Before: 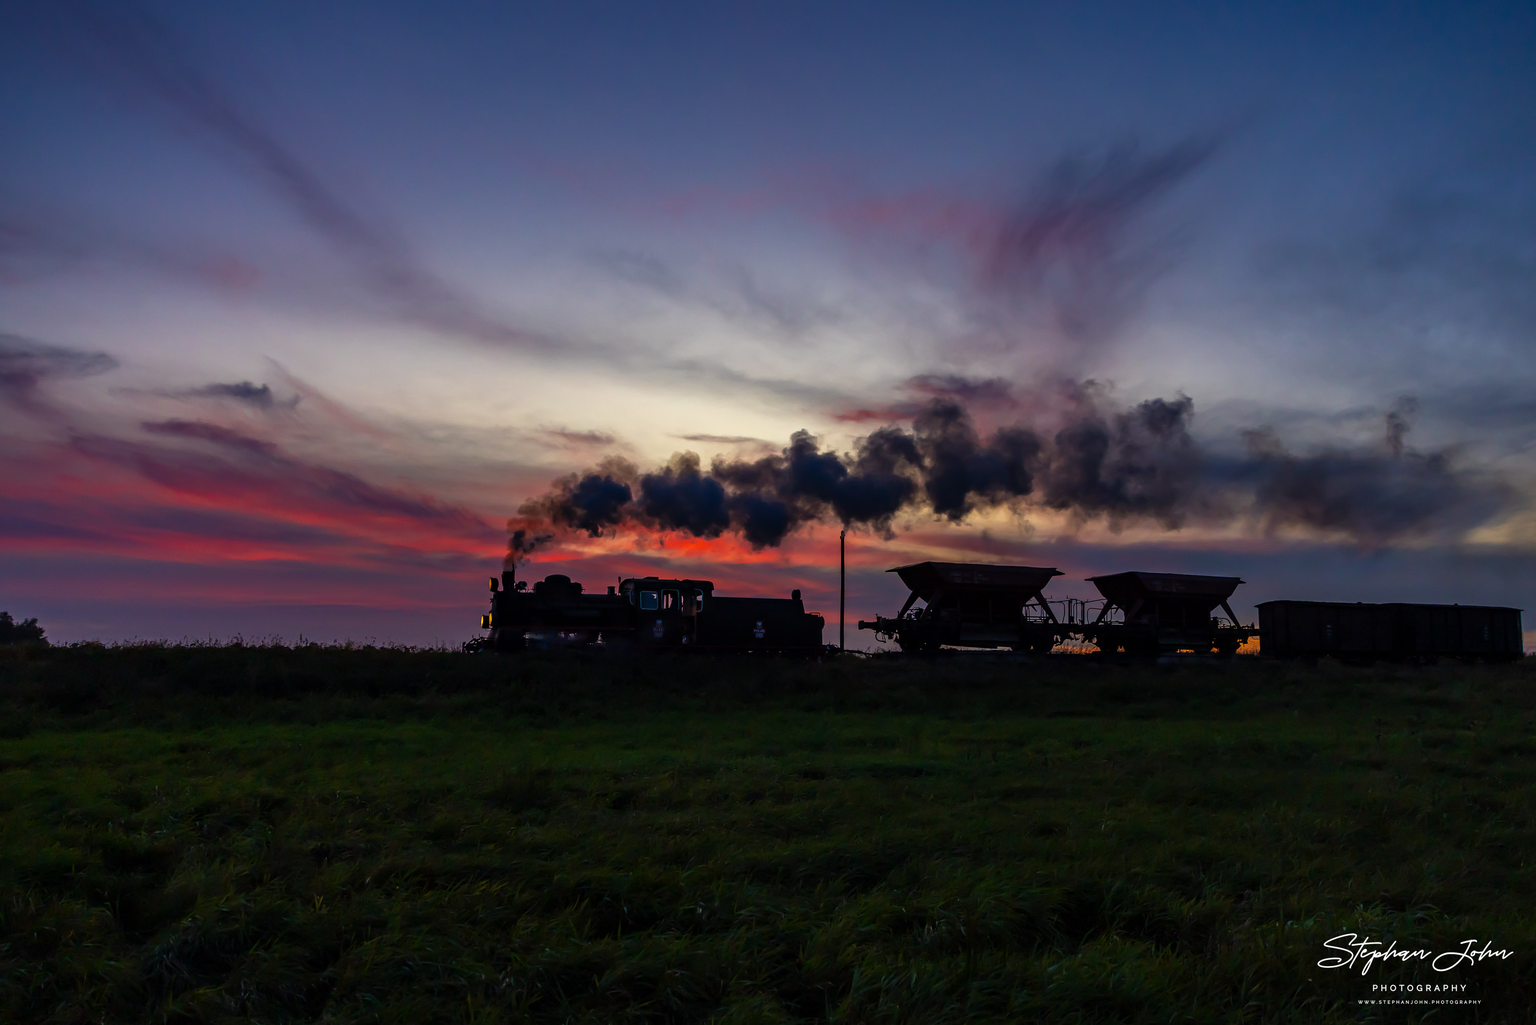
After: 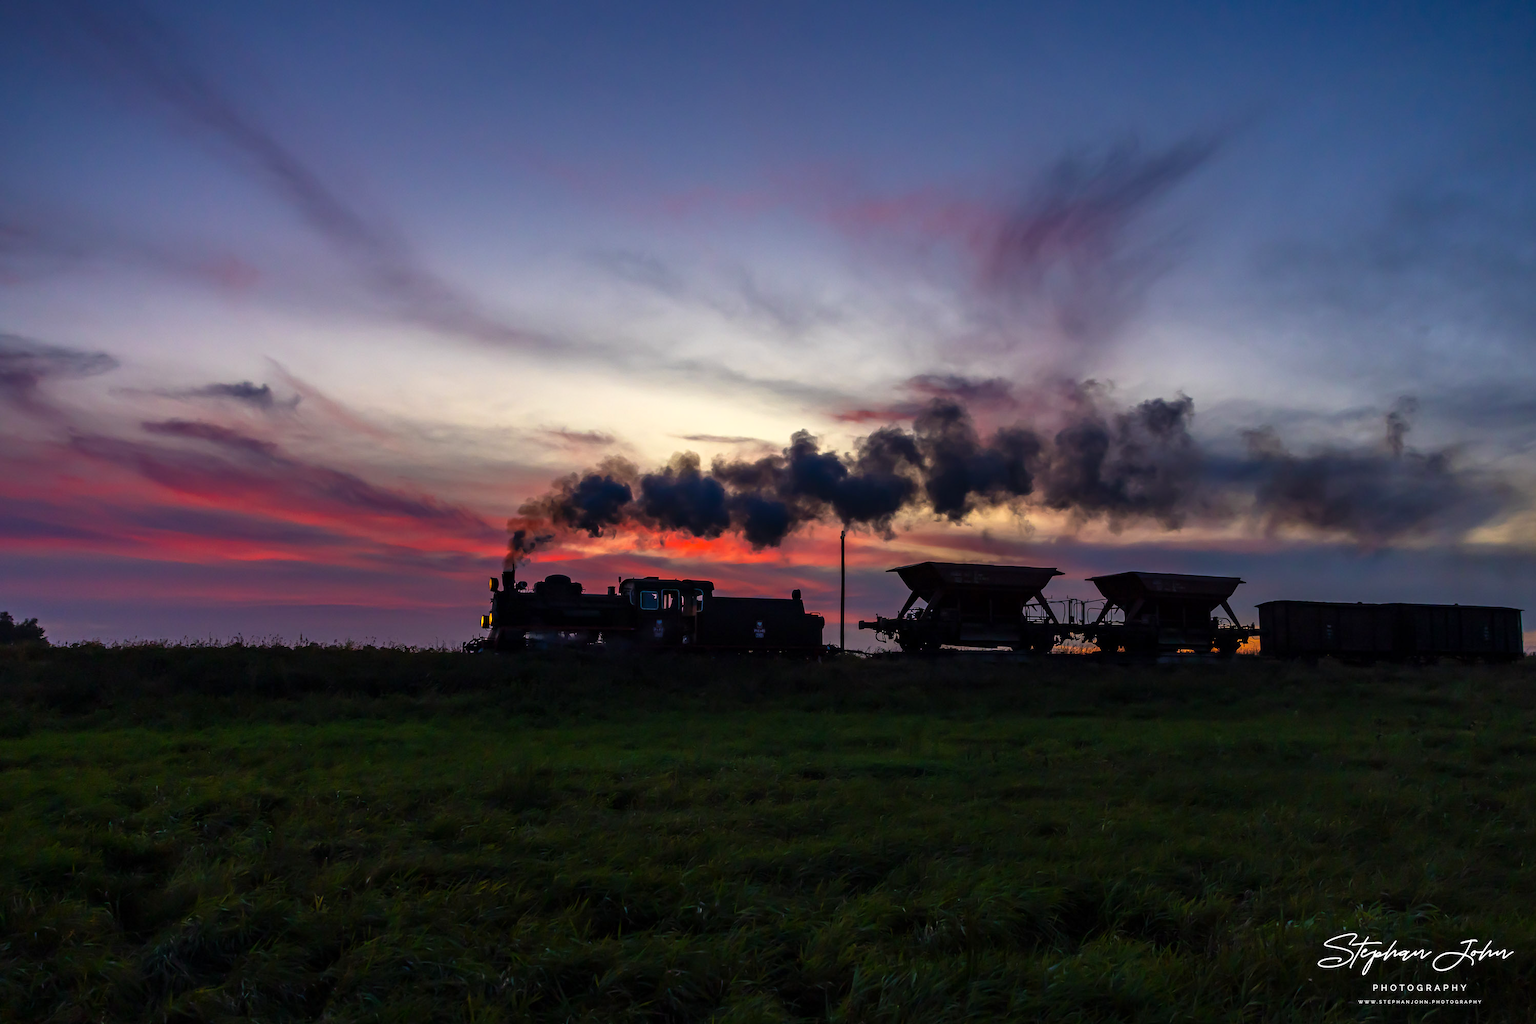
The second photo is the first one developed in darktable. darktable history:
base curve: curves: ch0 [(0, 0) (0.688, 0.865) (1, 1)], preserve colors average RGB
